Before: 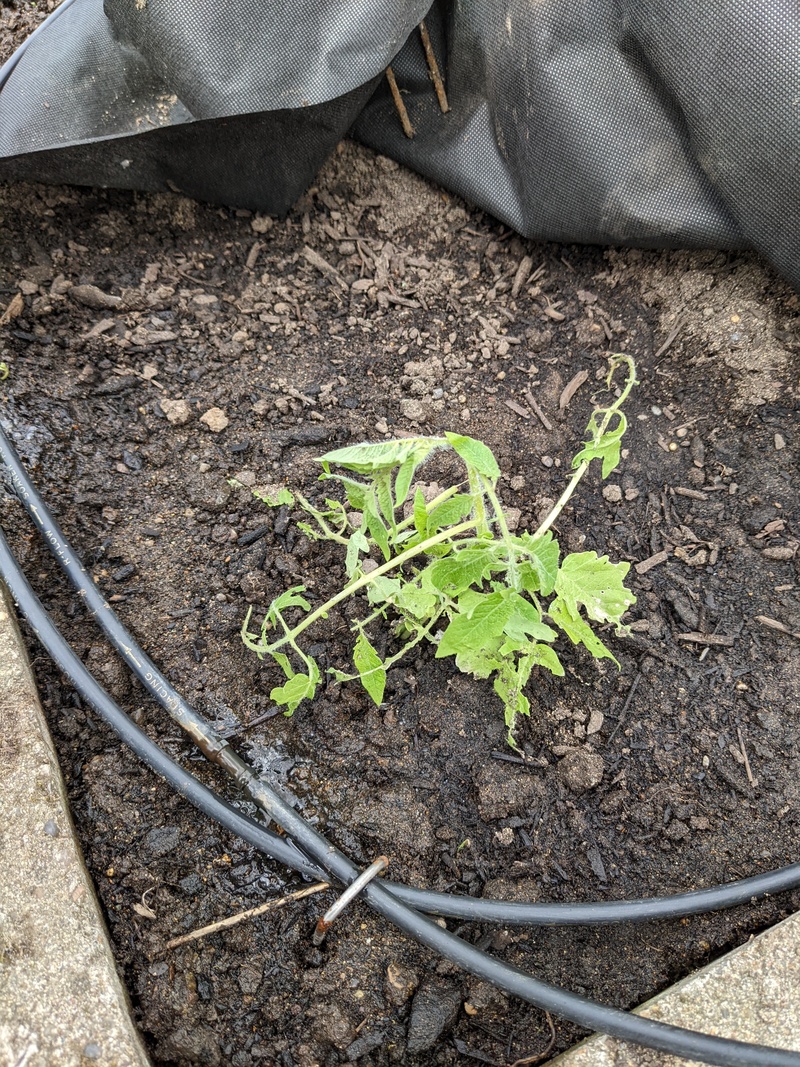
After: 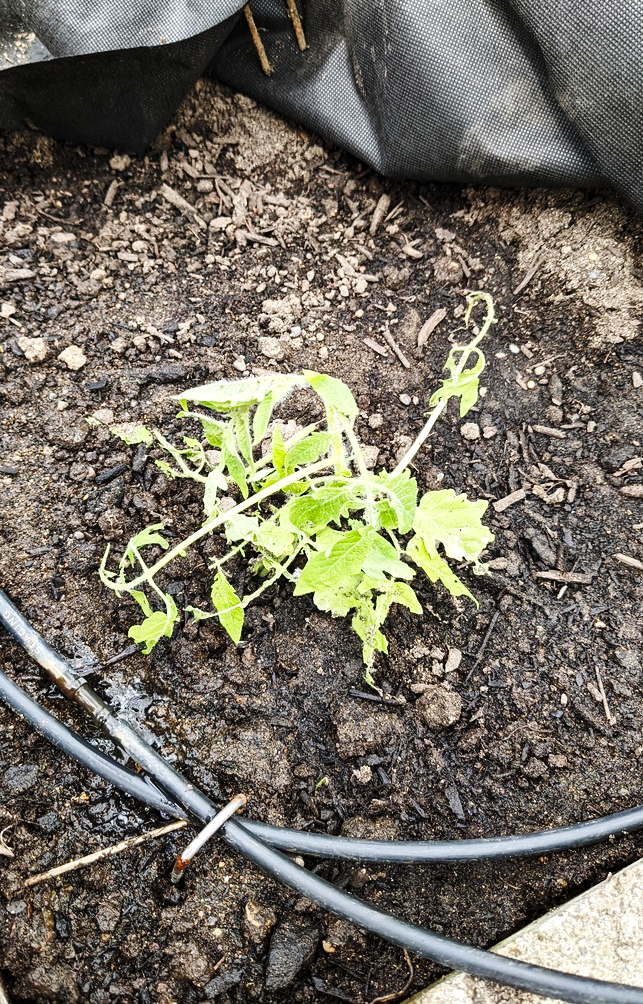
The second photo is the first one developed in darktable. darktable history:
crop and rotate: left 17.85%, top 5.853%, right 1.679%
base curve: curves: ch0 [(0, 0) (0.036, 0.025) (0.121, 0.166) (0.206, 0.329) (0.605, 0.79) (1, 1)], preserve colors none
color balance rgb: perceptual saturation grading › global saturation 0.687%, perceptual brilliance grading › highlights 10.81%, perceptual brilliance grading › shadows -10.846%
